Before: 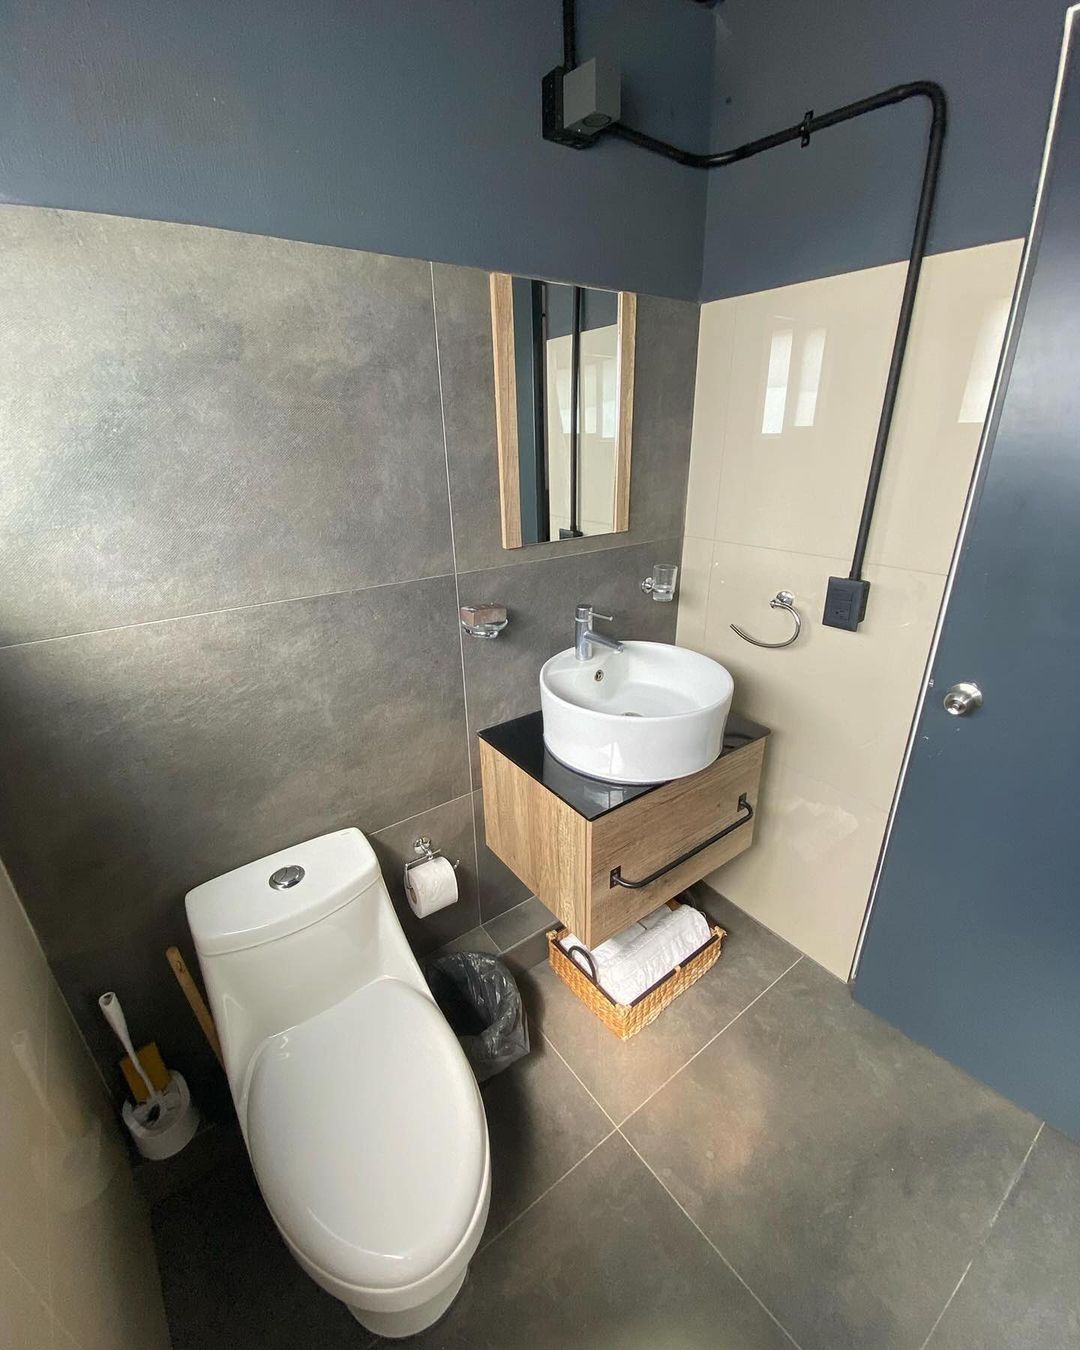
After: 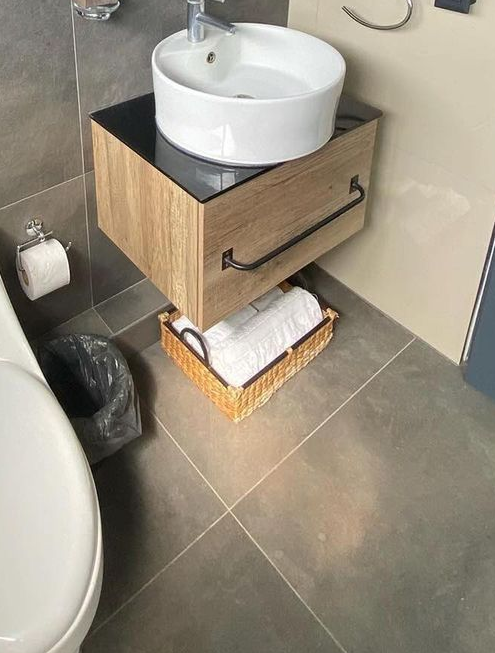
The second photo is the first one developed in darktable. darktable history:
crop: left 35.976%, top 45.819%, right 18.162%, bottom 5.807%
